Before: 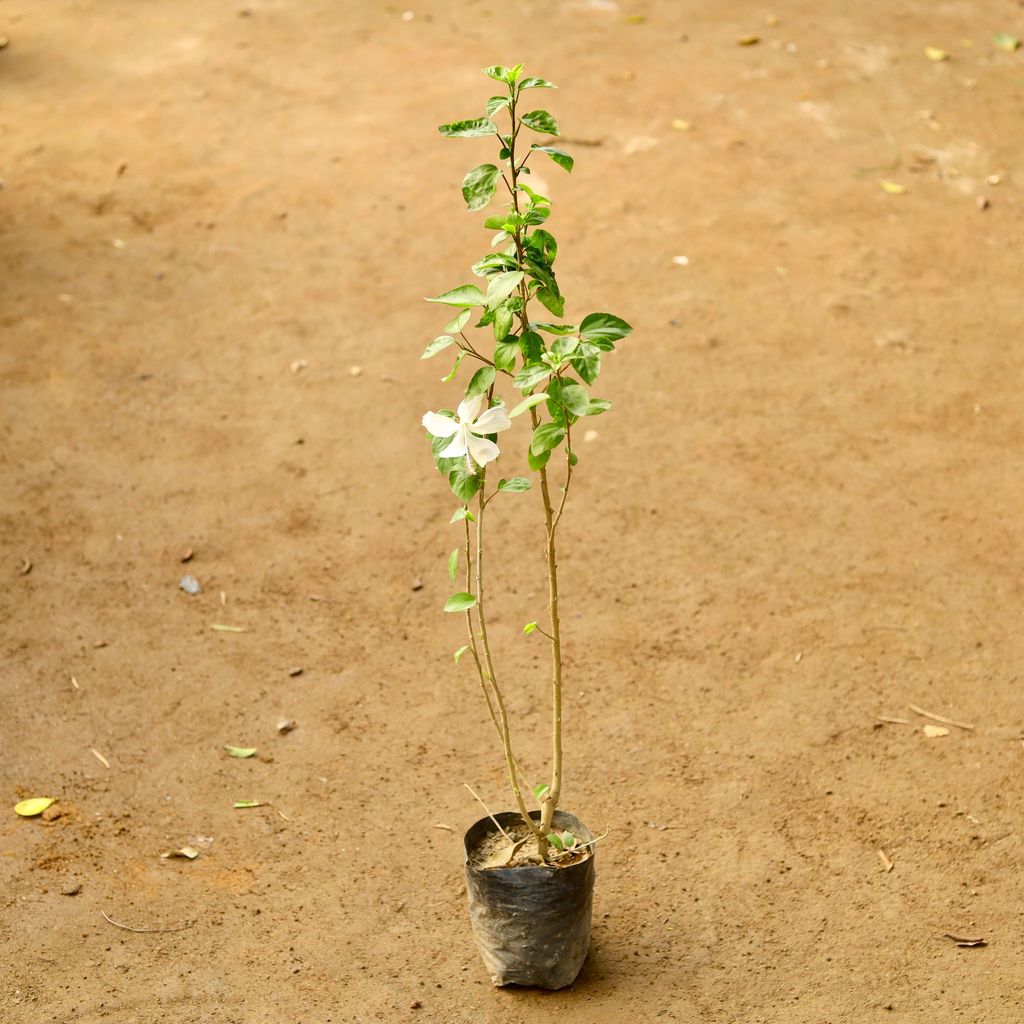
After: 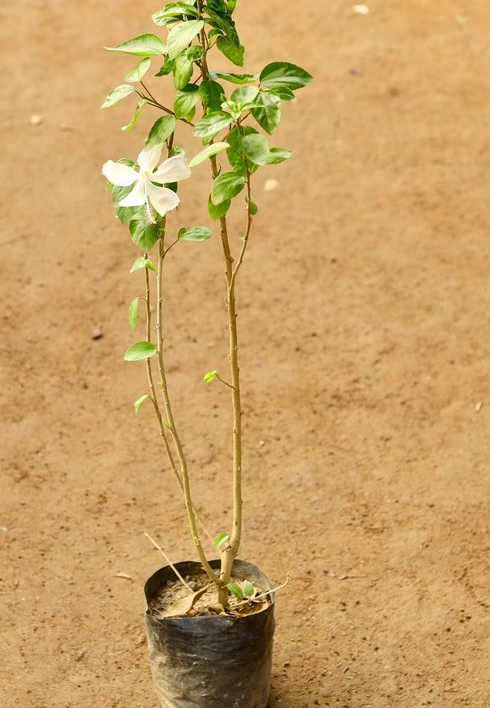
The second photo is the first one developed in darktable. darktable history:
crop: left 31.34%, top 24.566%, right 20.45%, bottom 6.227%
